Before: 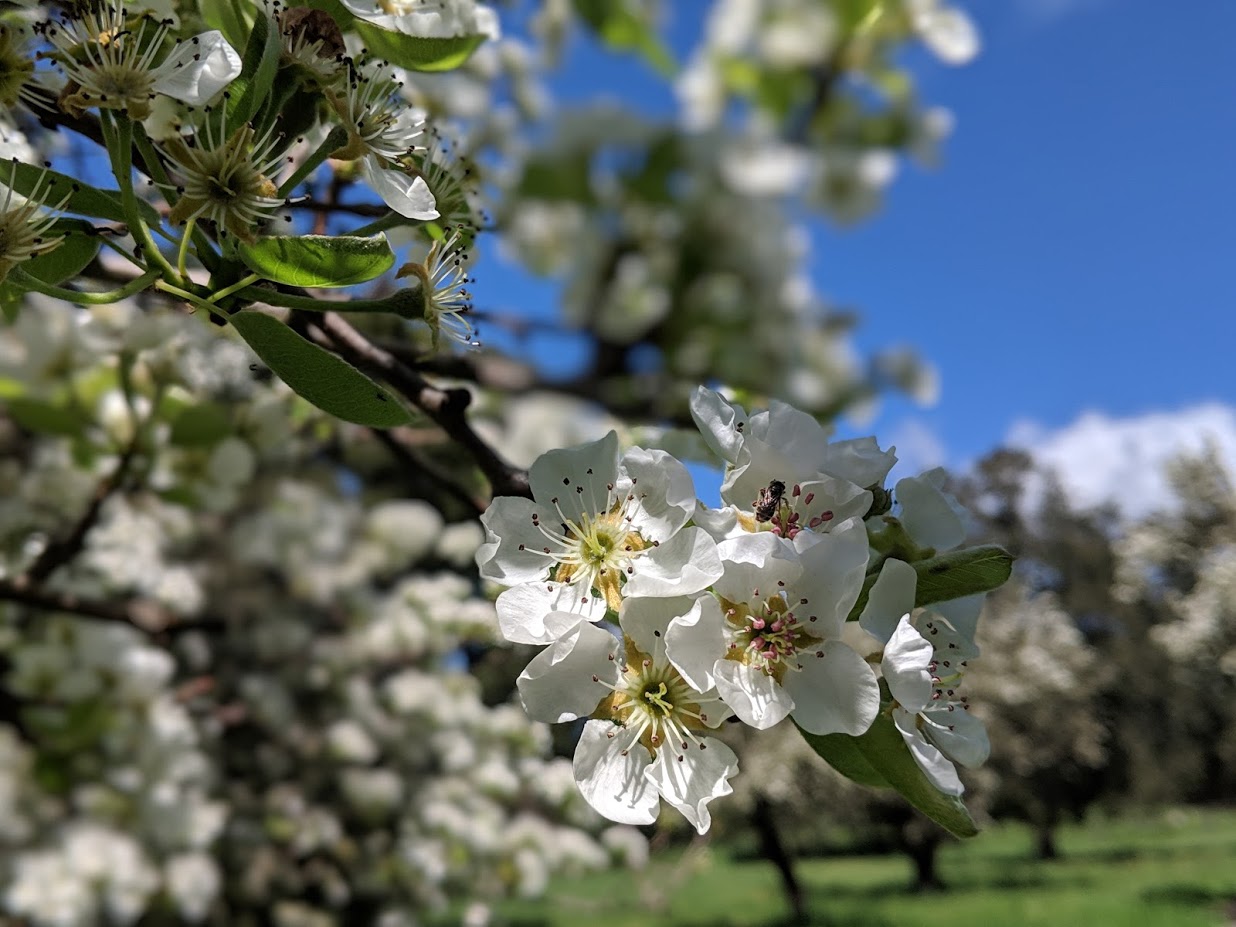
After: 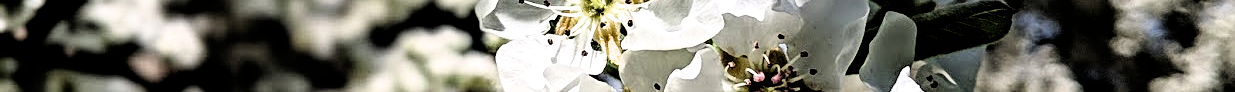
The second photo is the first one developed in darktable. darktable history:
crop and rotate: top 59.084%, bottom 30.916%
filmic rgb: black relative exposure -3.75 EV, white relative exposure 2.4 EV, dynamic range scaling -50%, hardness 3.42, latitude 30%, contrast 1.8
contrast equalizer: y [[0.601, 0.6, 0.598, 0.598, 0.6, 0.601], [0.5 ×6], [0.5 ×6], [0 ×6], [0 ×6]]
rgb levels: levels [[0.013, 0.434, 0.89], [0, 0.5, 1], [0, 0.5, 1]]
